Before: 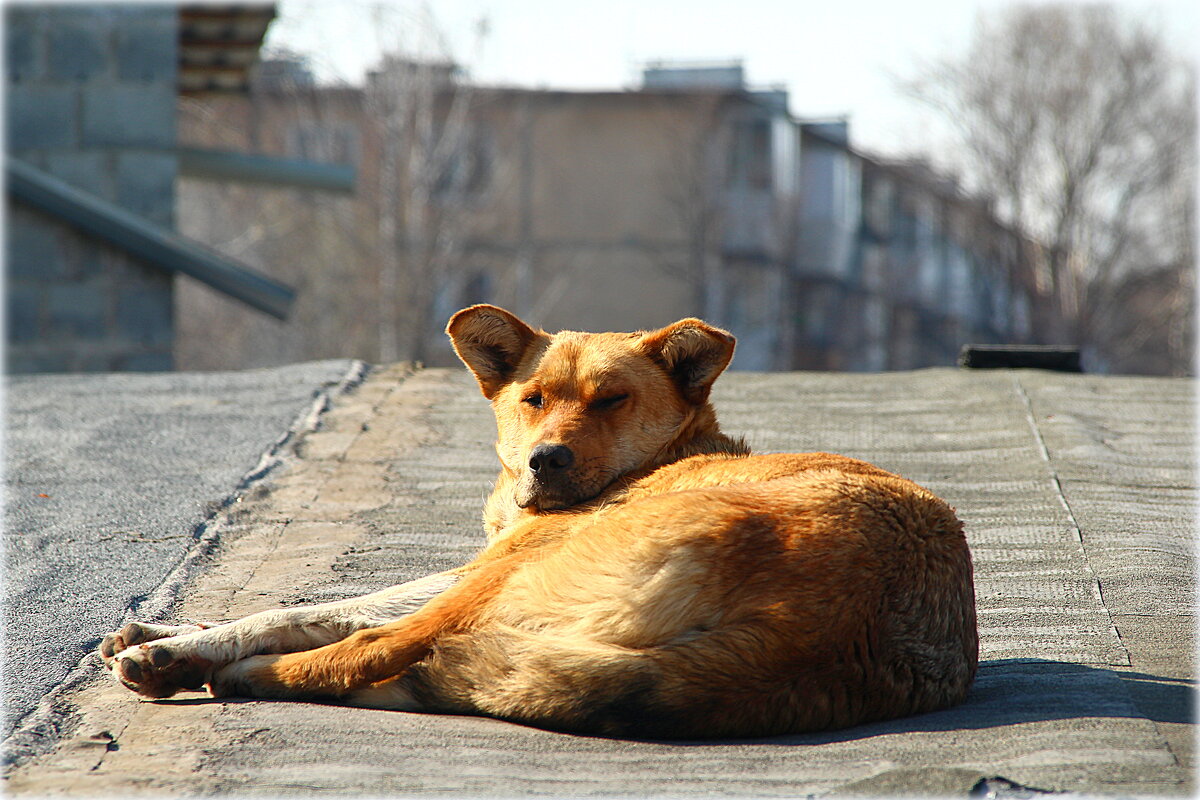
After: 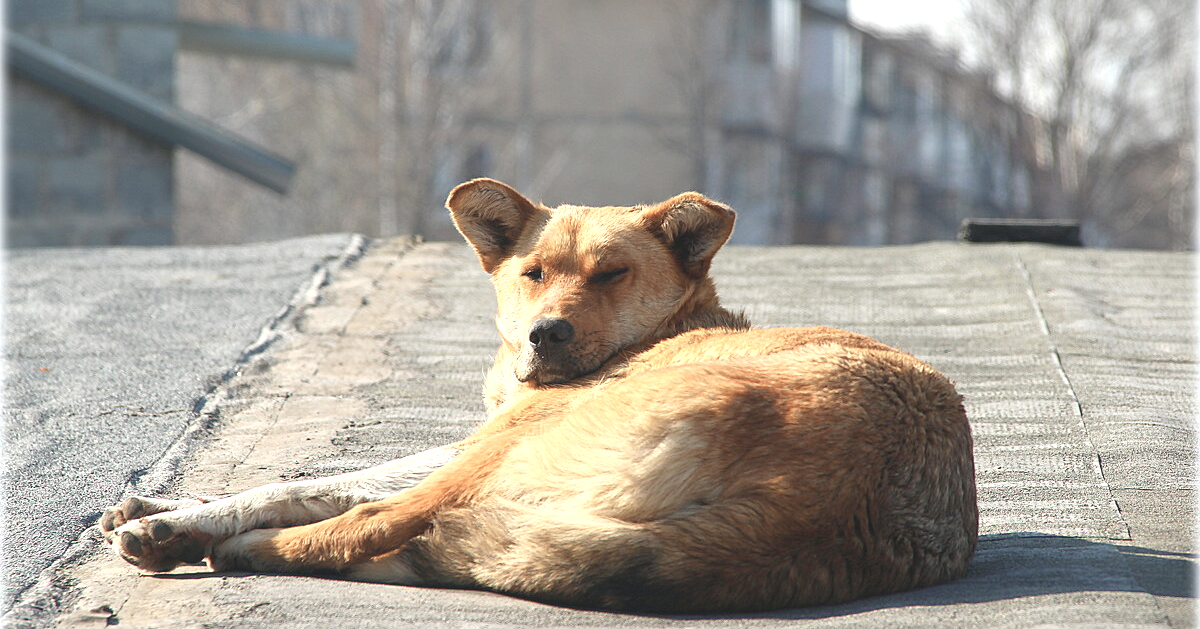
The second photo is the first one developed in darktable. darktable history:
crop and rotate: top 15.794%, bottom 5.551%
exposure: black level correction 0.001, exposure 0.958 EV, compensate highlight preservation false
contrast brightness saturation: contrast -0.244, saturation -0.422
color zones: curves: ch0 [(0, 0.5) (0.143, 0.52) (0.286, 0.5) (0.429, 0.5) (0.571, 0.5) (0.714, 0.5) (0.857, 0.5) (1, 0.5)]; ch1 [(0, 0.489) (0.155, 0.45) (0.286, 0.466) (0.429, 0.5) (0.571, 0.5) (0.714, 0.5) (0.857, 0.5) (1, 0.489)]
